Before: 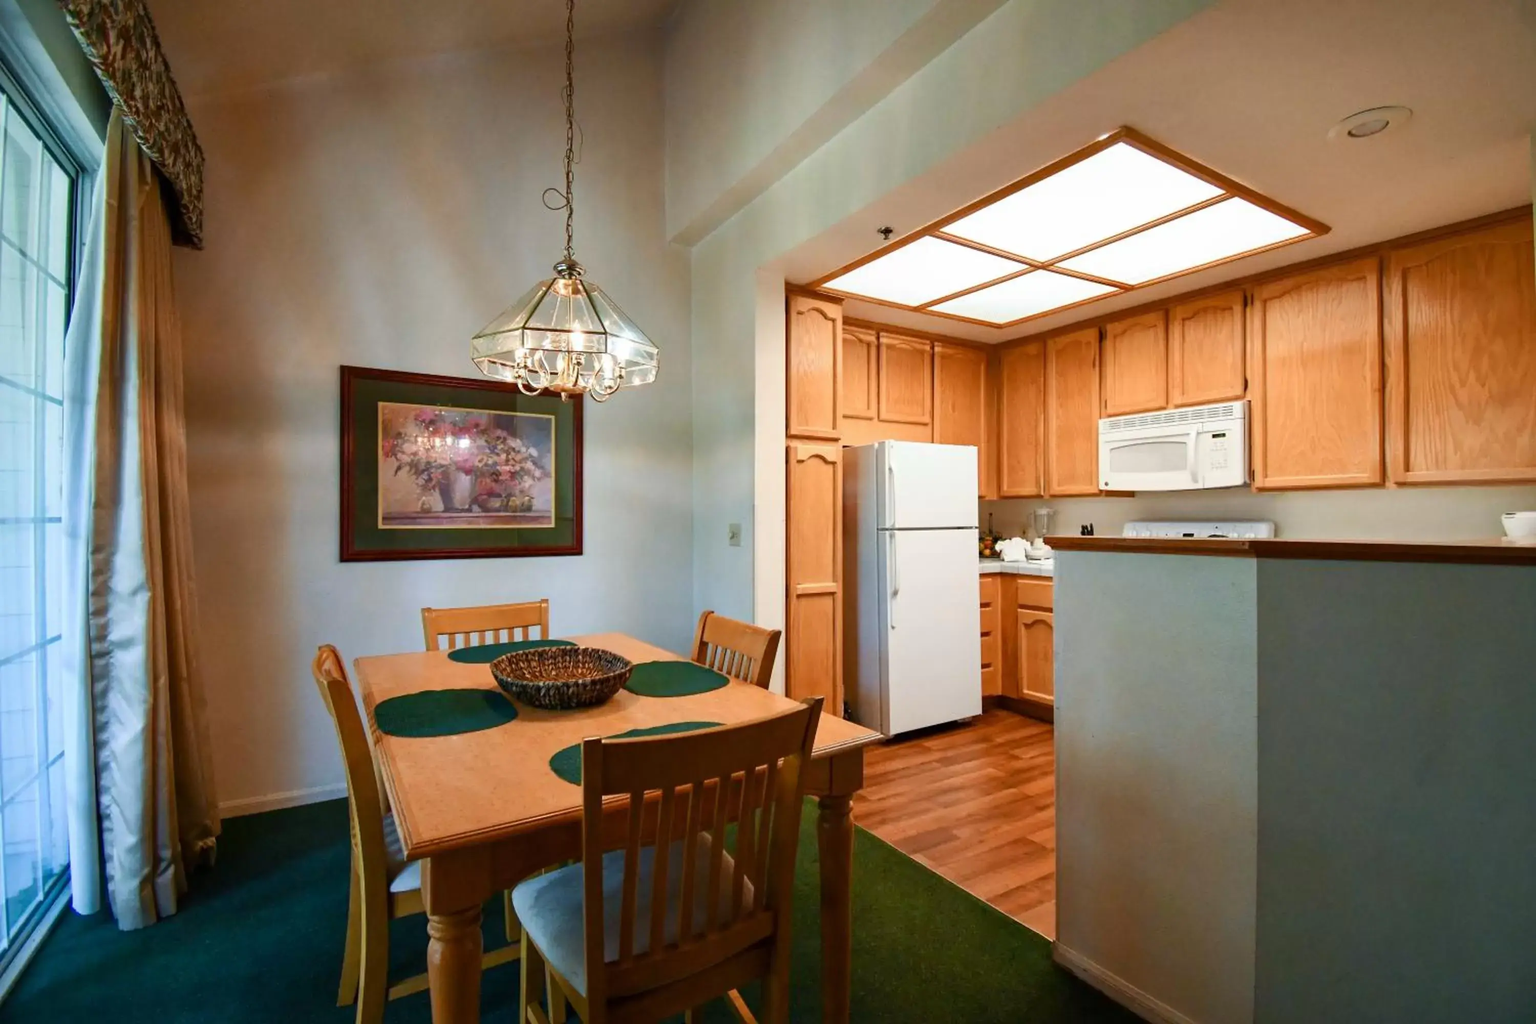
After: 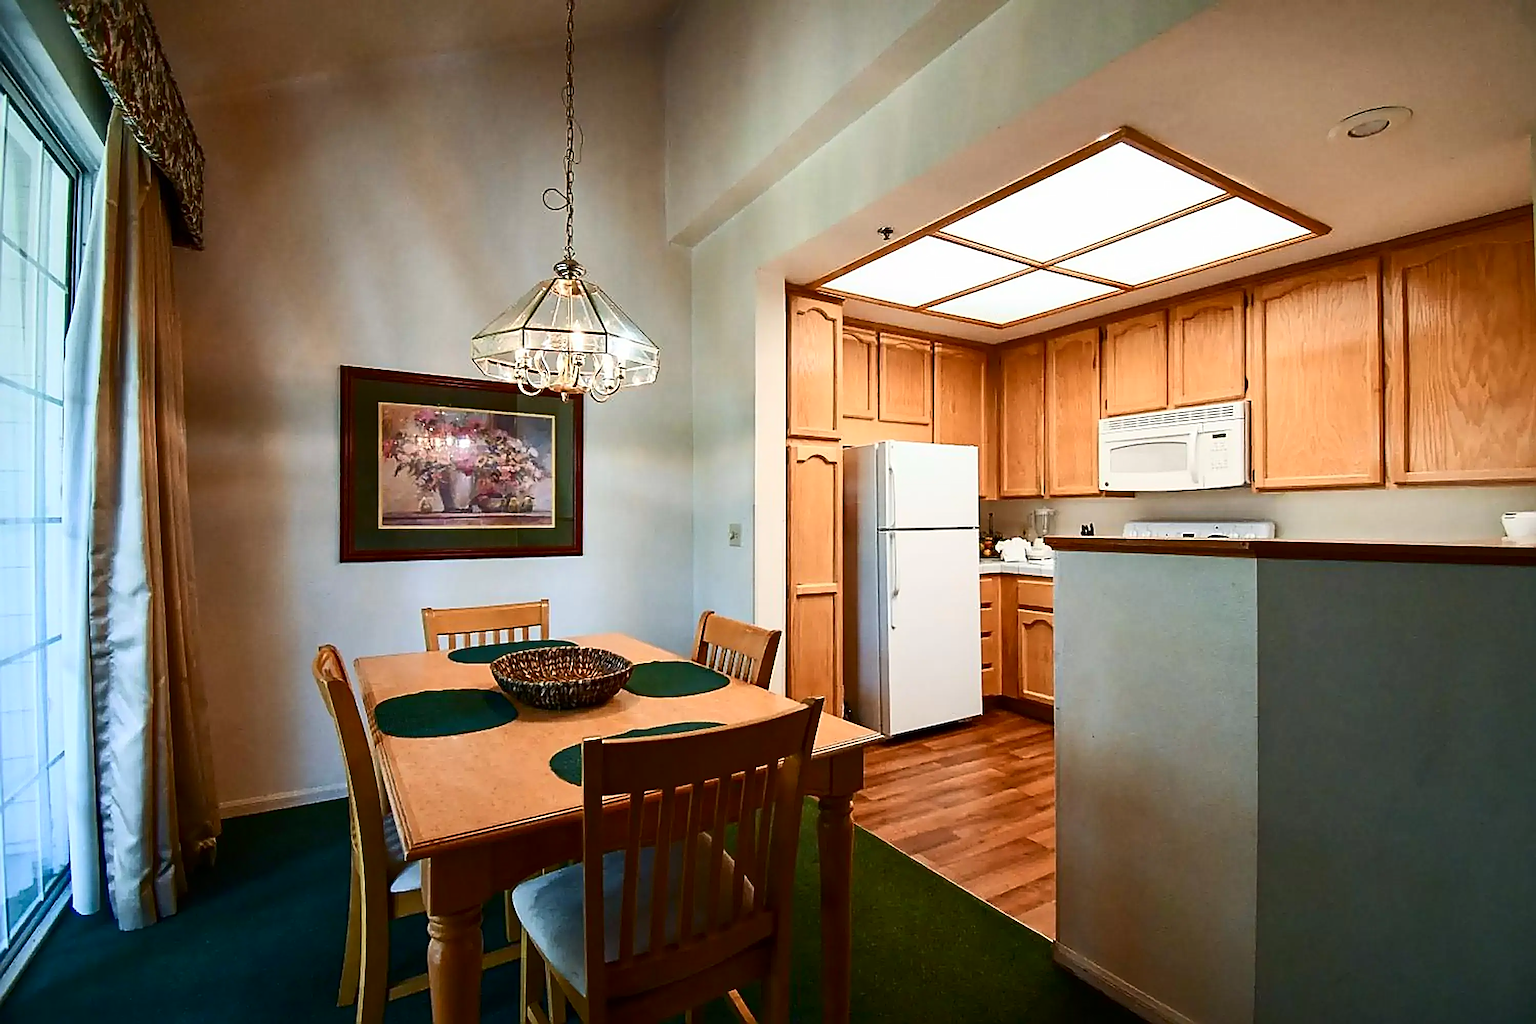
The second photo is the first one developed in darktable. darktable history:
sharpen: amount 2
contrast brightness saturation: contrast 0.22
